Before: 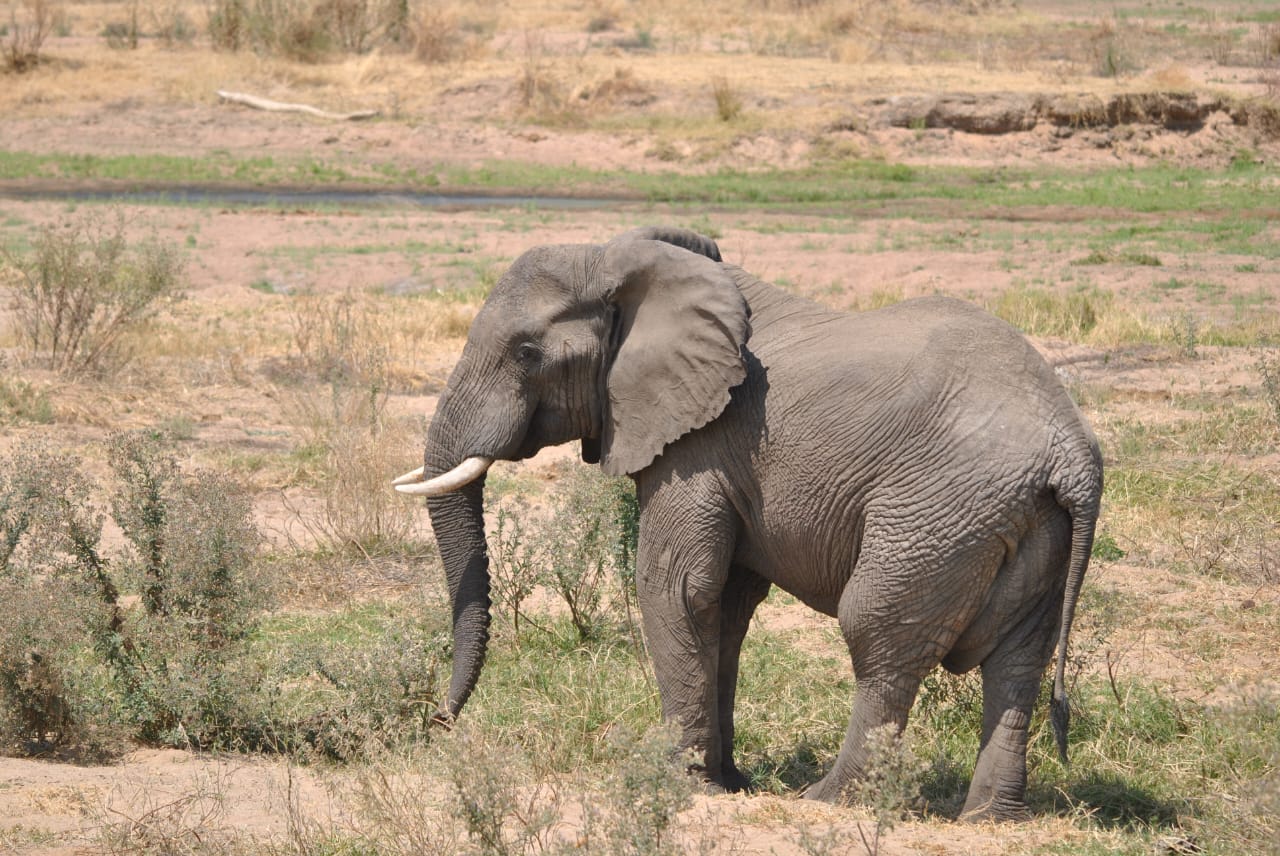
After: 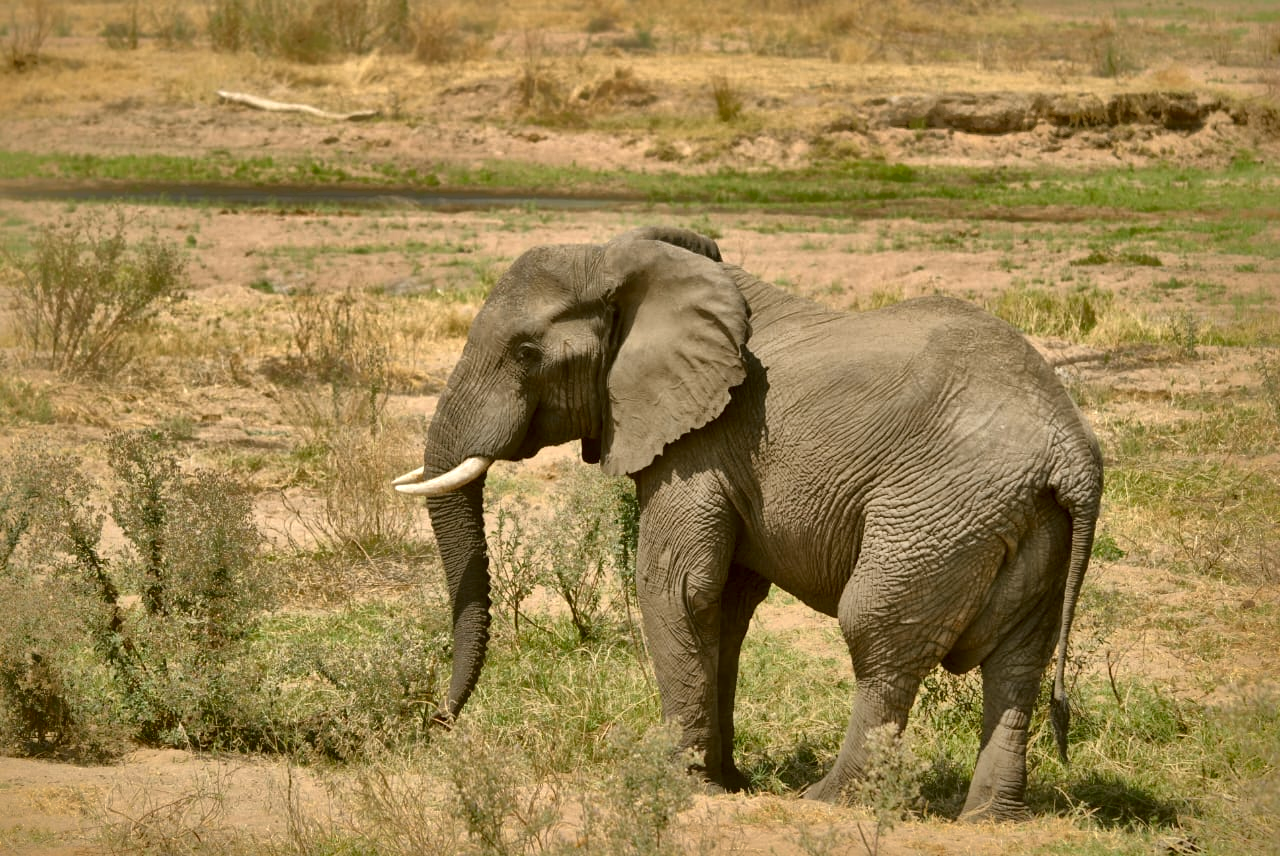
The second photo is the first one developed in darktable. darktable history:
local contrast: mode bilateral grid, contrast 24, coarseness 59, detail 151%, midtone range 0.2
color correction: highlights a* -1.2, highlights b* 10.51, shadows a* 0.607, shadows b* 19.63
shadows and highlights: shadows -19.06, highlights -73.3
